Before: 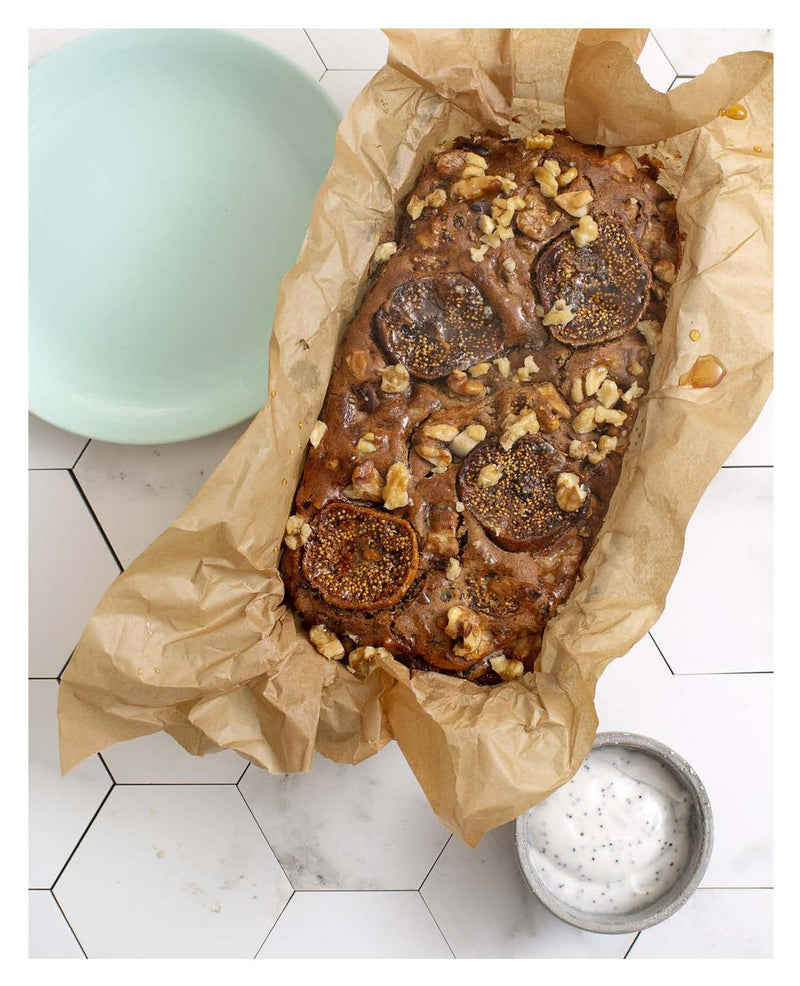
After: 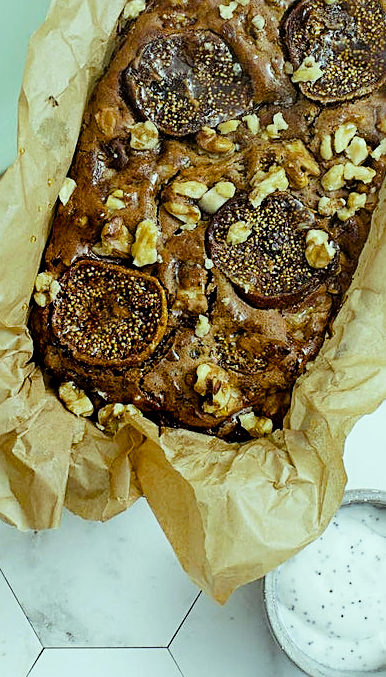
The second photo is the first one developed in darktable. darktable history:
color balance: mode lift, gamma, gain (sRGB), lift [0.997, 0.979, 1.021, 1.011], gamma [1, 1.084, 0.916, 0.998], gain [1, 0.87, 1.13, 1.101], contrast 4.55%, contrast fulcrum 38.24%, output saturation 104.09%
filmic rgb: black relative exposure -5 EV, white relative exposure 3.5 EV, hardness 3.19, contrast 1.3, highlights saturation mix -50%
crop: left 31.379%, top 24.658%, right 20.326%, bottom 6.628%
color balance rgb: perceptual saturation grading › global saturation 35%, perceptual saturation grading › highlights -30%, perceptual saturation grading › shadows 35%, perceptual brilliance grading › global brilliance 3%, perceptual brilliance grading › highlights -3%, perceptual brilliance grading › shadows 3%
sharpen: on, module defaults
